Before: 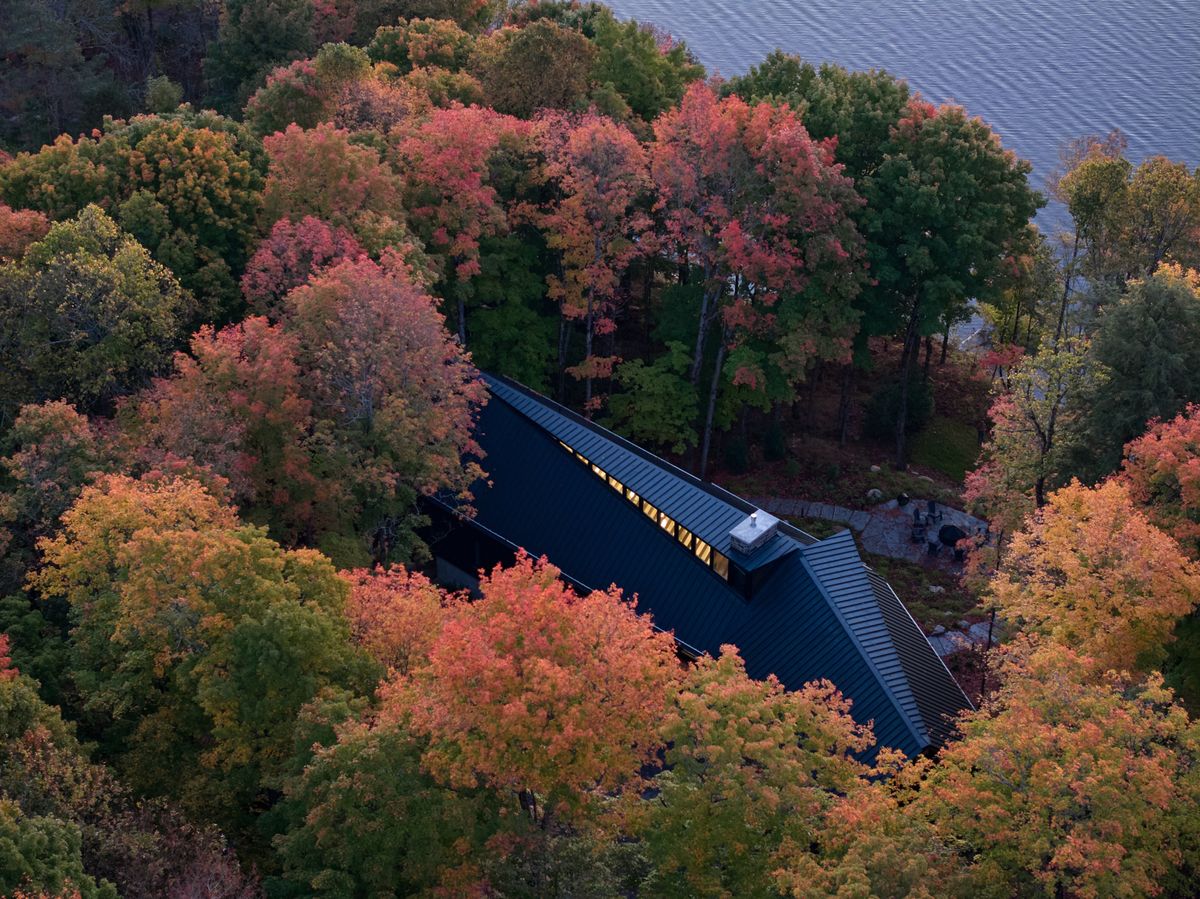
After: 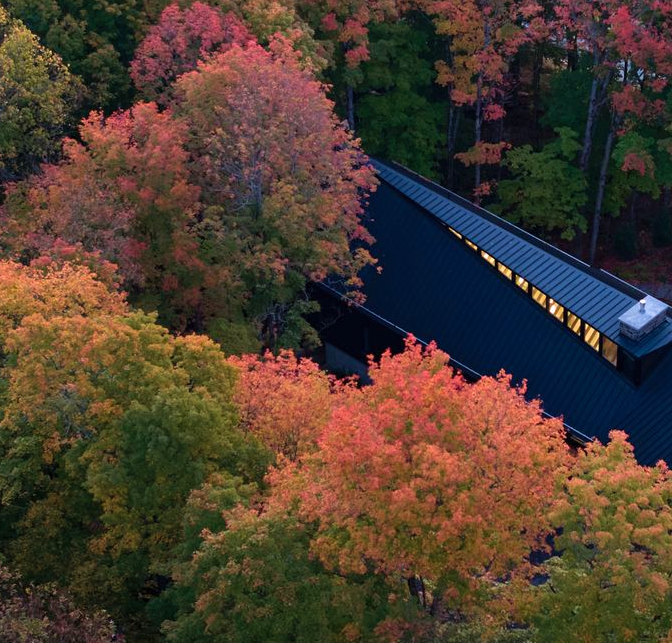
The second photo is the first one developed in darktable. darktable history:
velvia: on, module defaults
crop: left 9.259%, top 23.879%, right 34.401%, bottom 4.512%
levels: mode automatic, levels [0.044, 0.475, 0.791]
contrast brightness saturation: contrast 0.033, brightness 0.056, saturation 0.122
